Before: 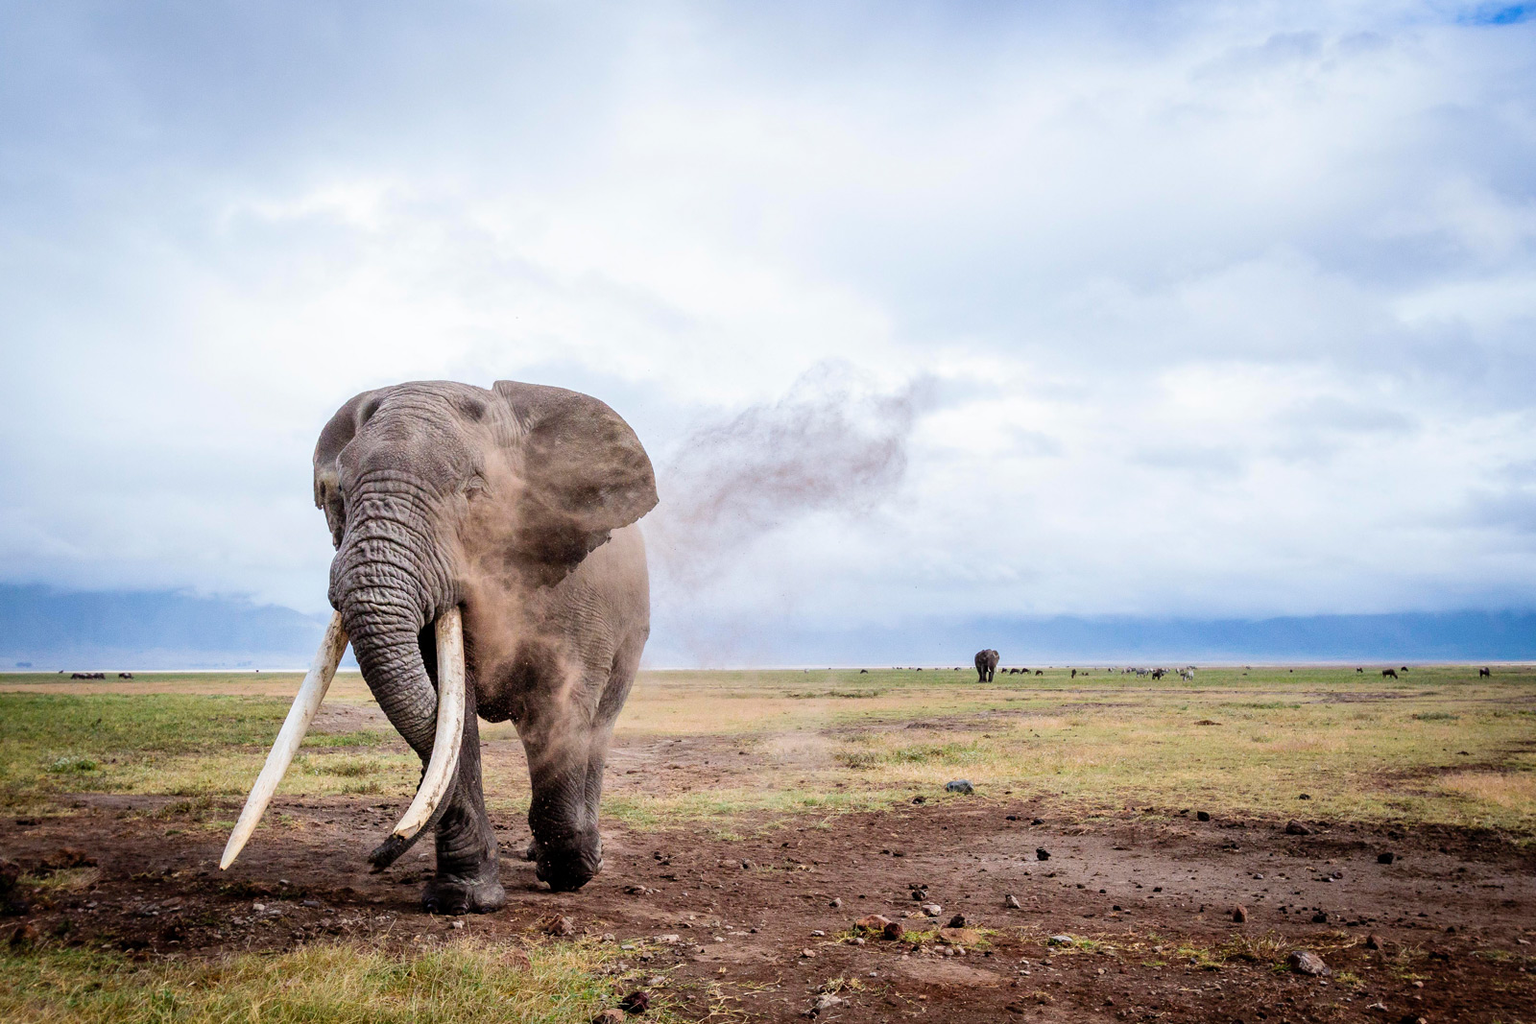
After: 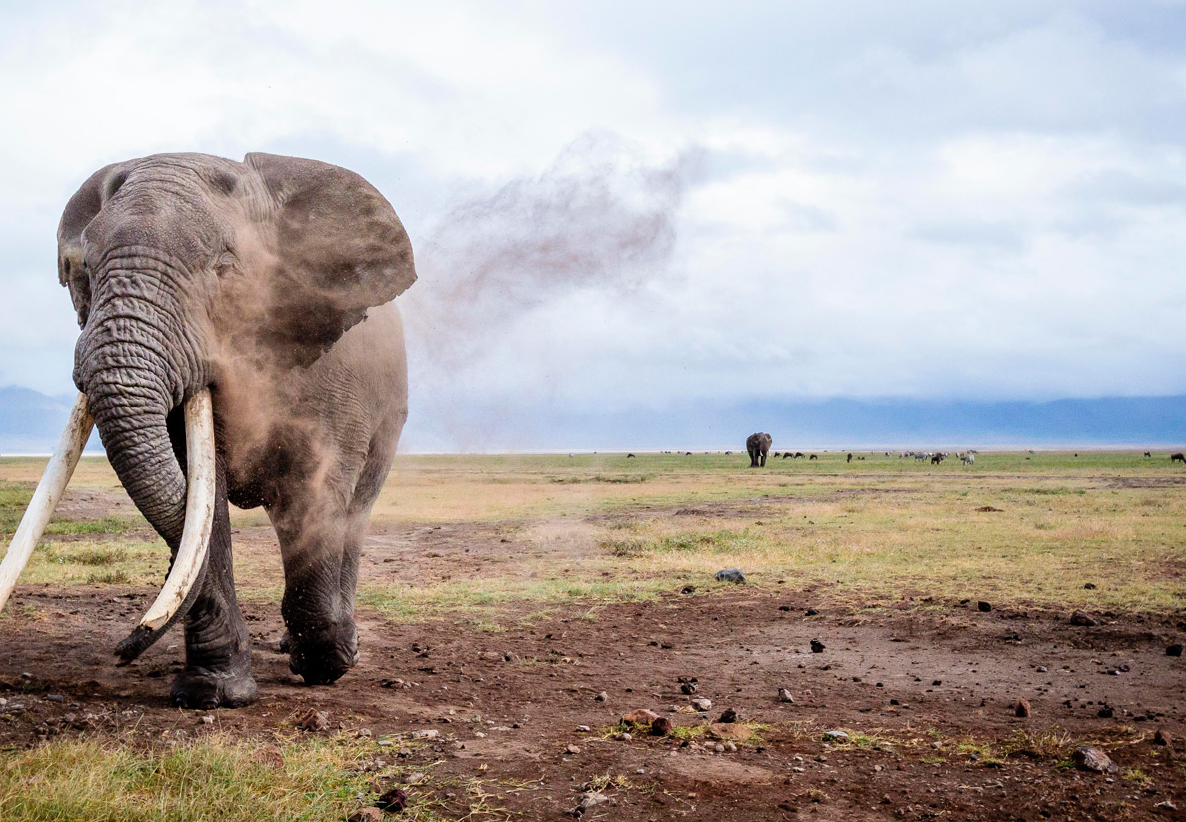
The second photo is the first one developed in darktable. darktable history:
crop: left 16.821%, top 22.916%, right 9.009%
